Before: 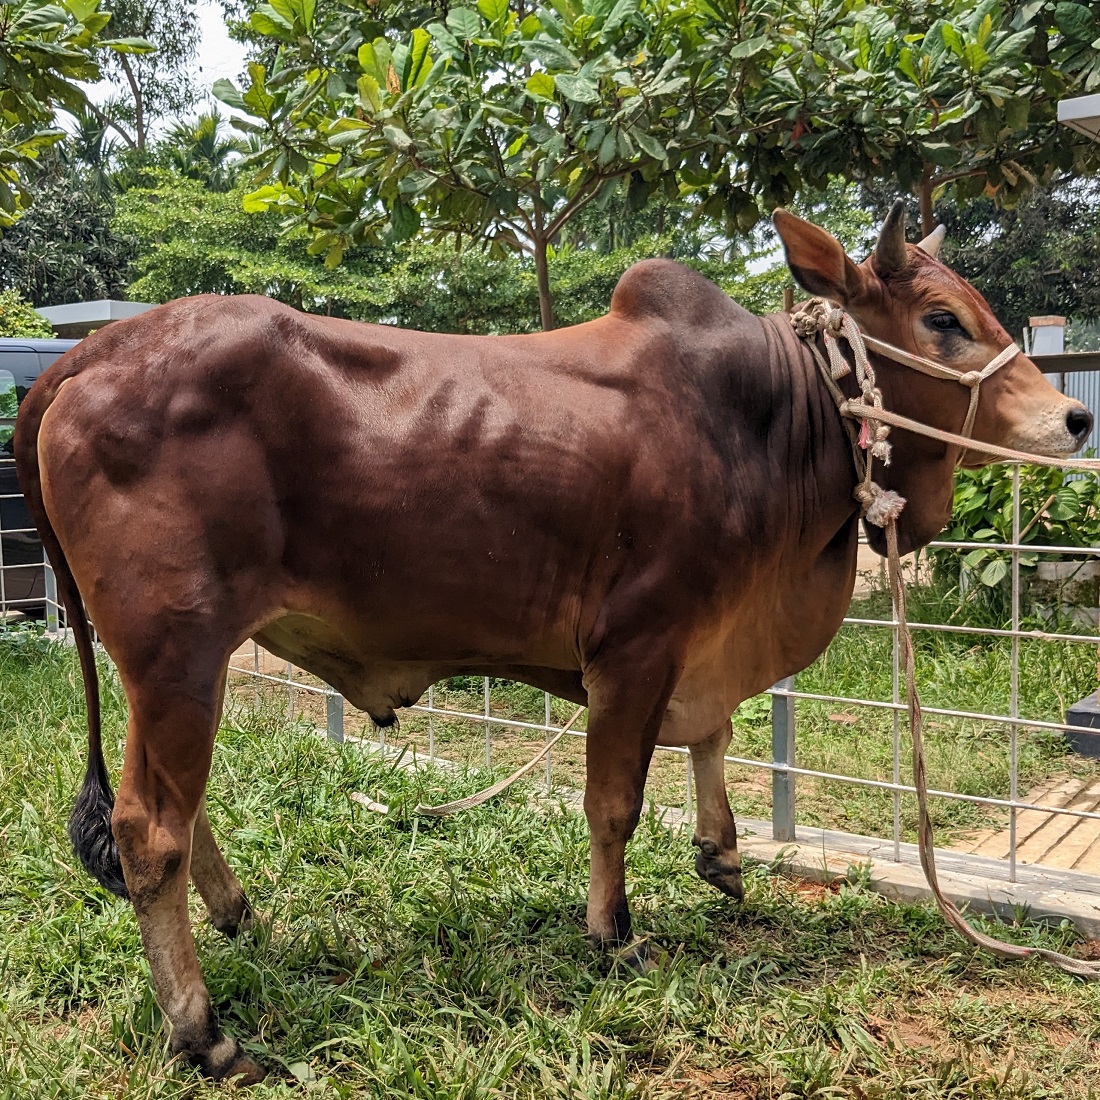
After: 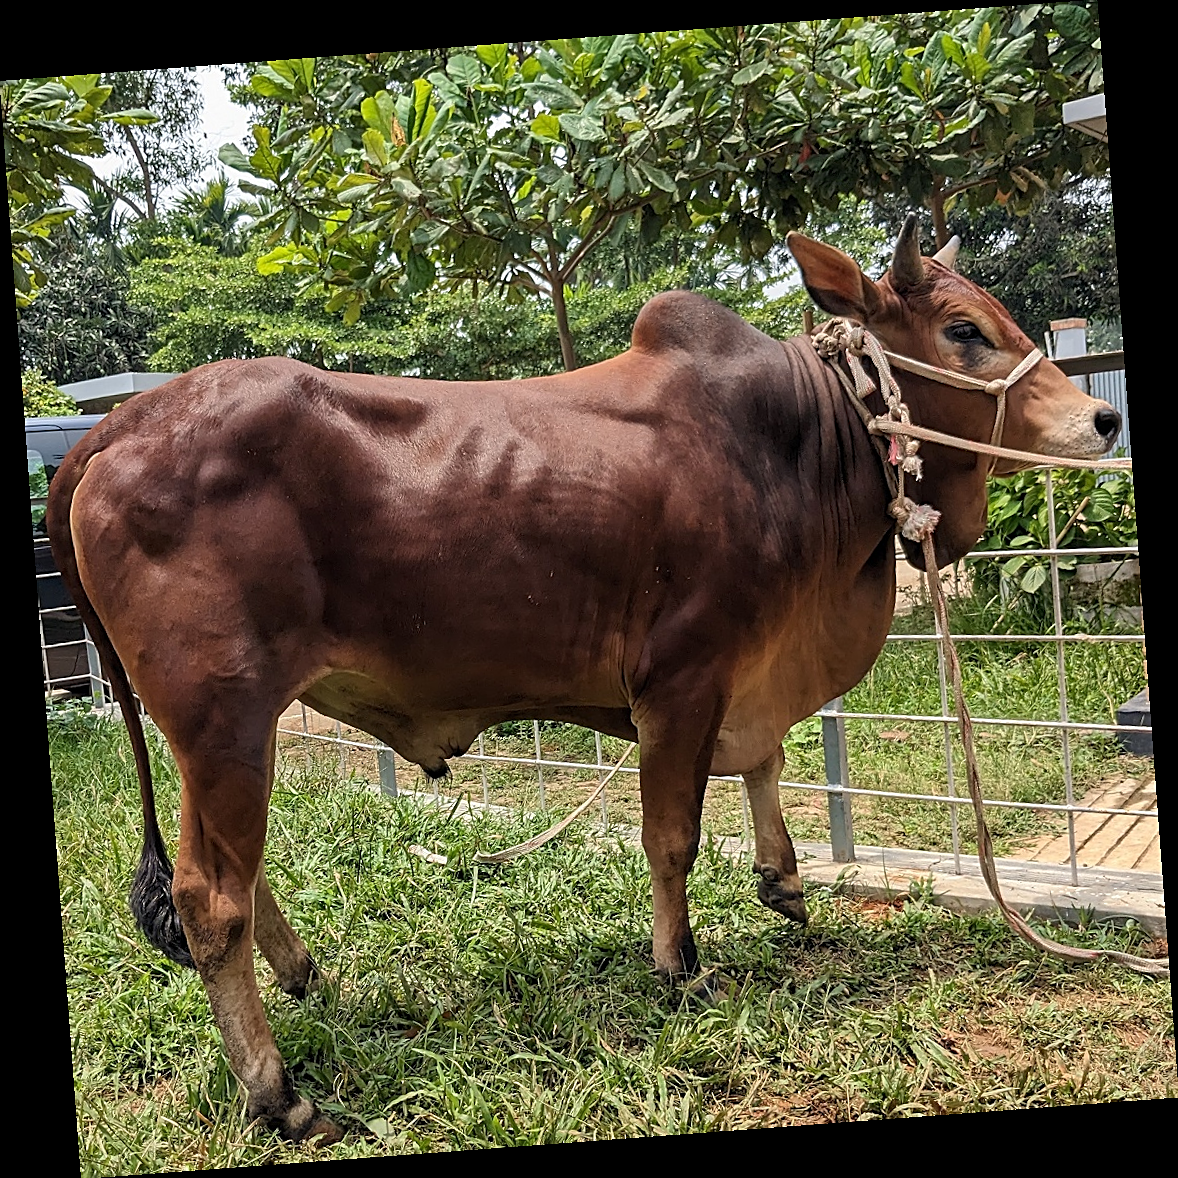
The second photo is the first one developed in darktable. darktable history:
rotate and perspective: rotation -4.25°, automatic cropping off
sharpen: on, module defaults
